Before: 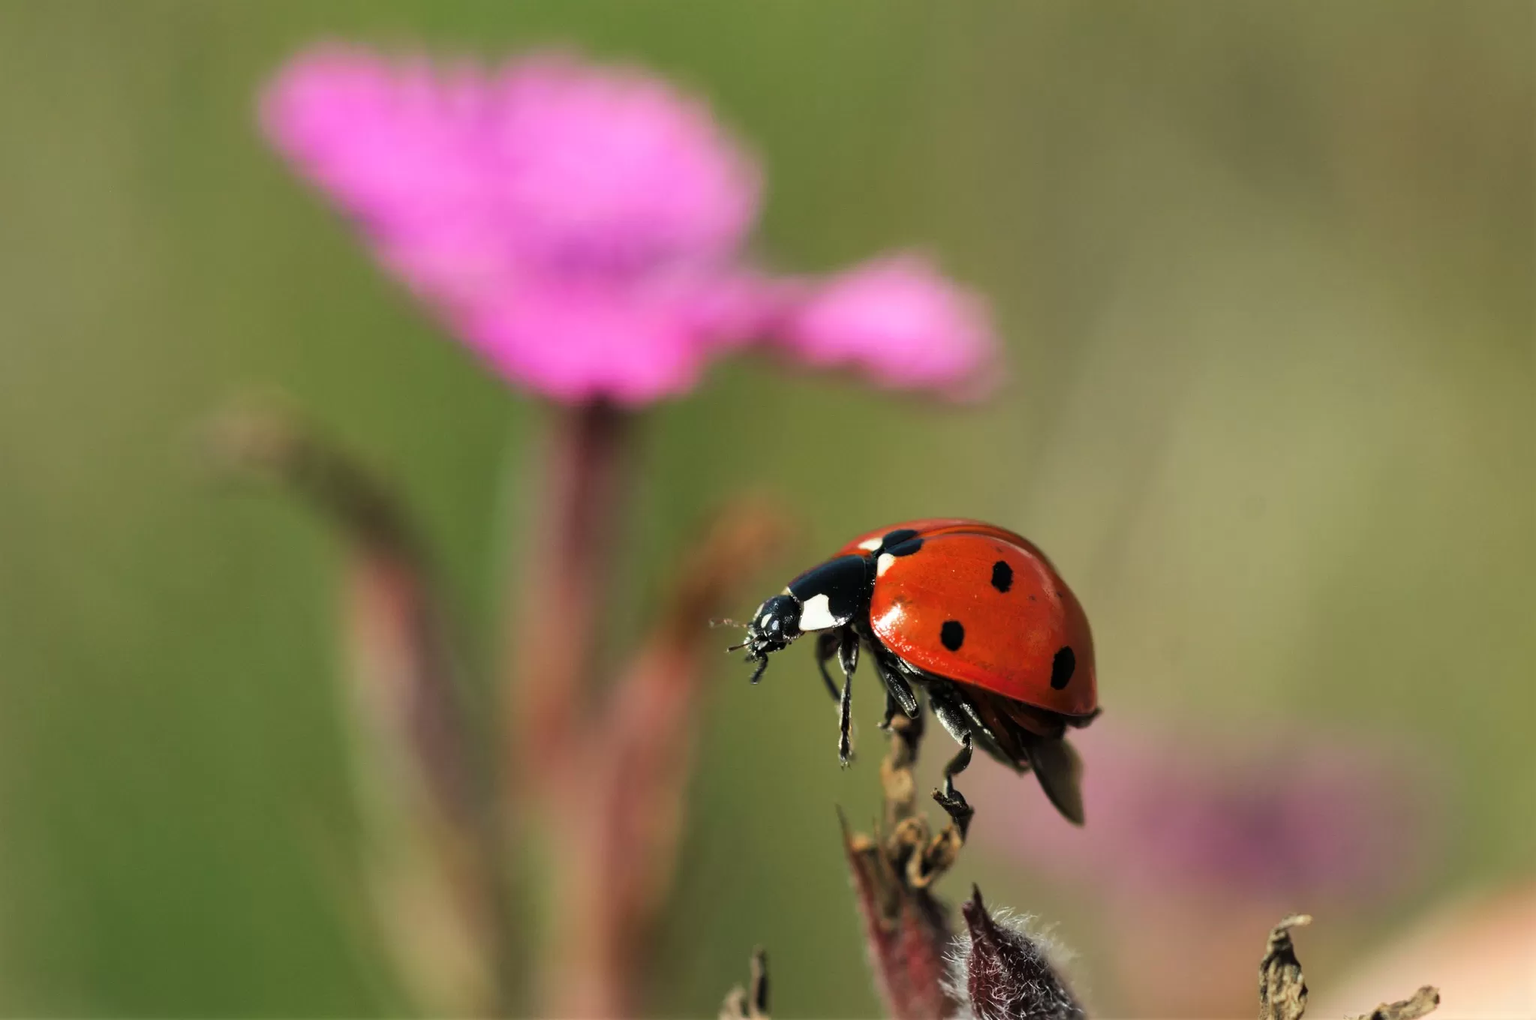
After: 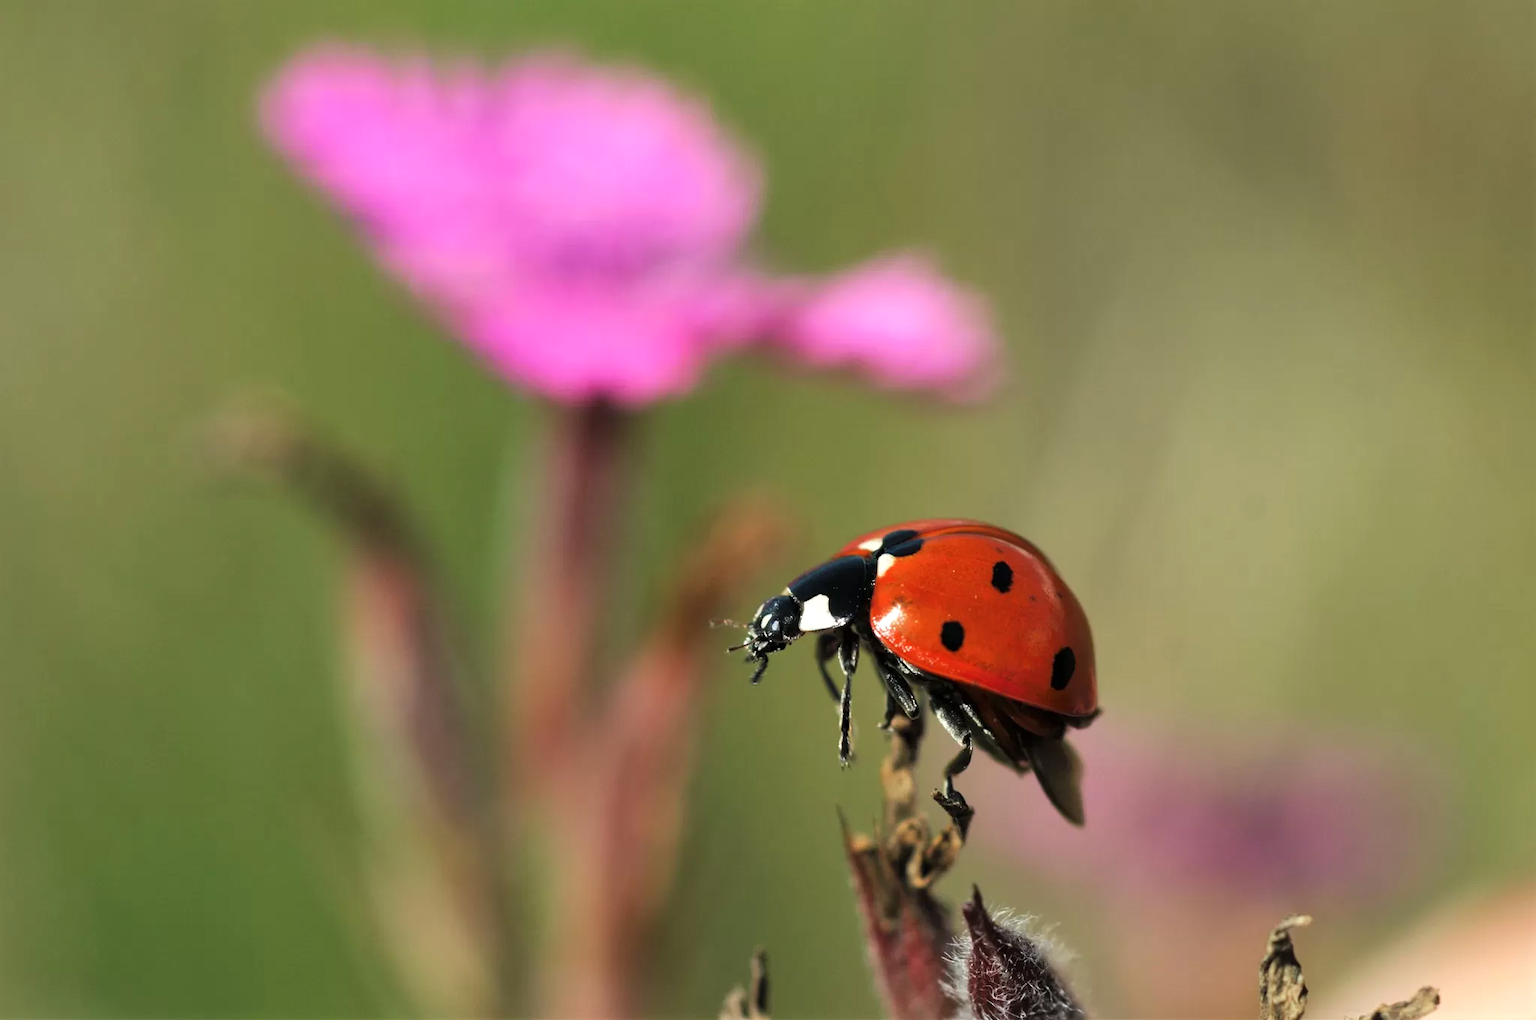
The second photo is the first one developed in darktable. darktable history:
exposure: exposure 0.127 EV, compensate highlight preservation false
